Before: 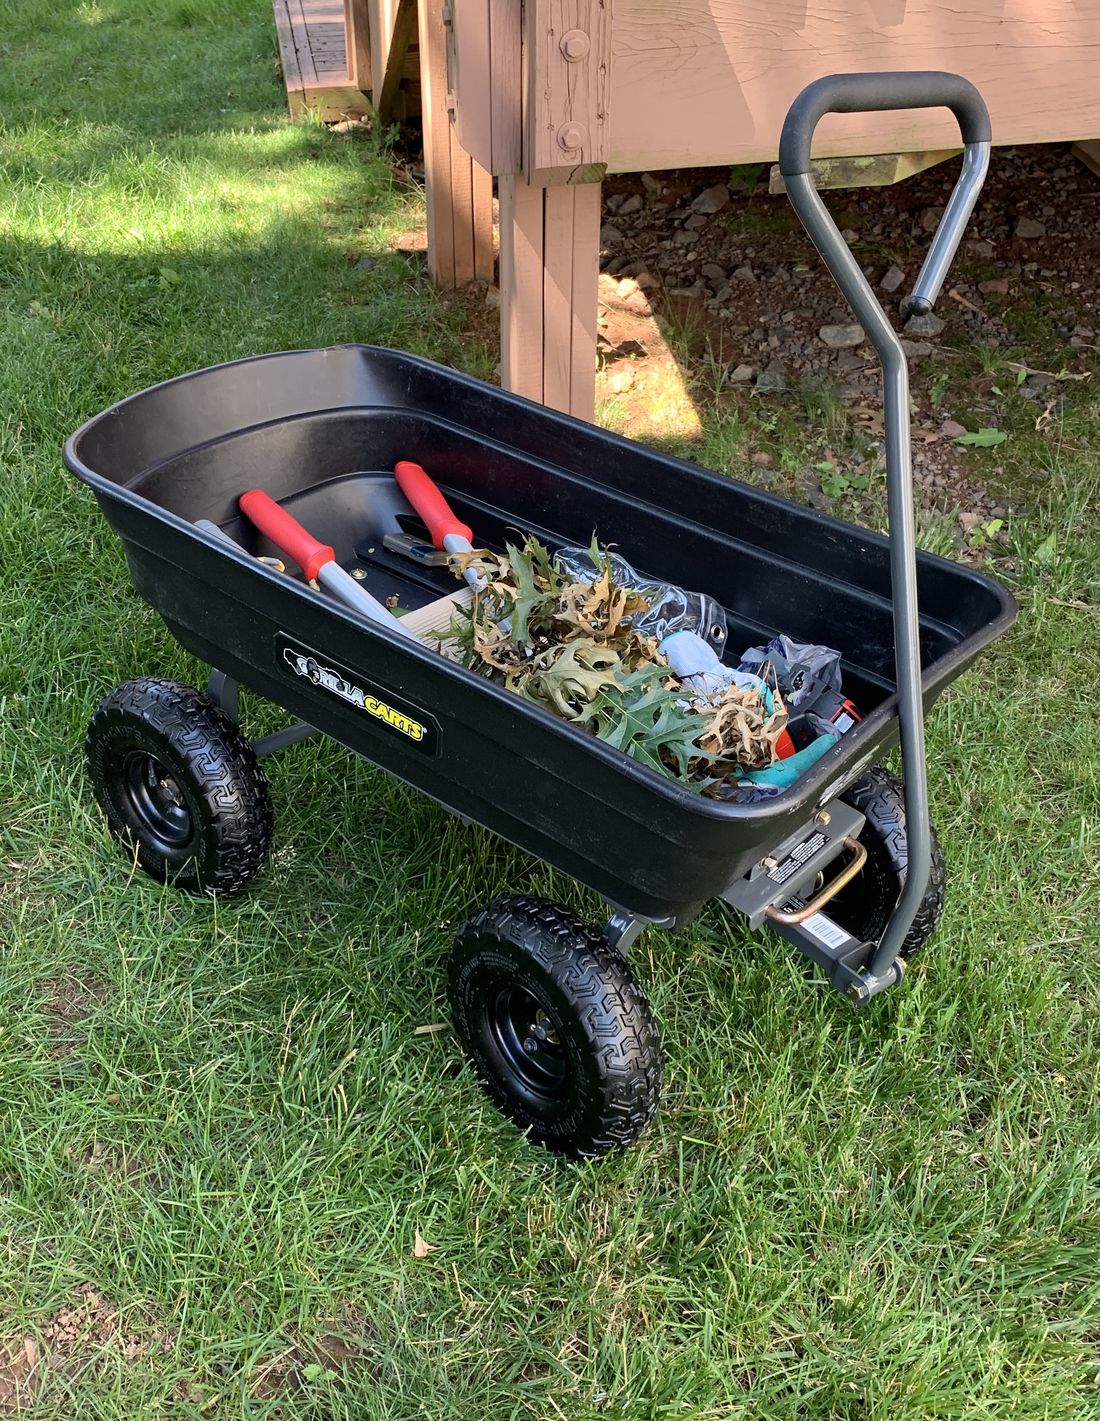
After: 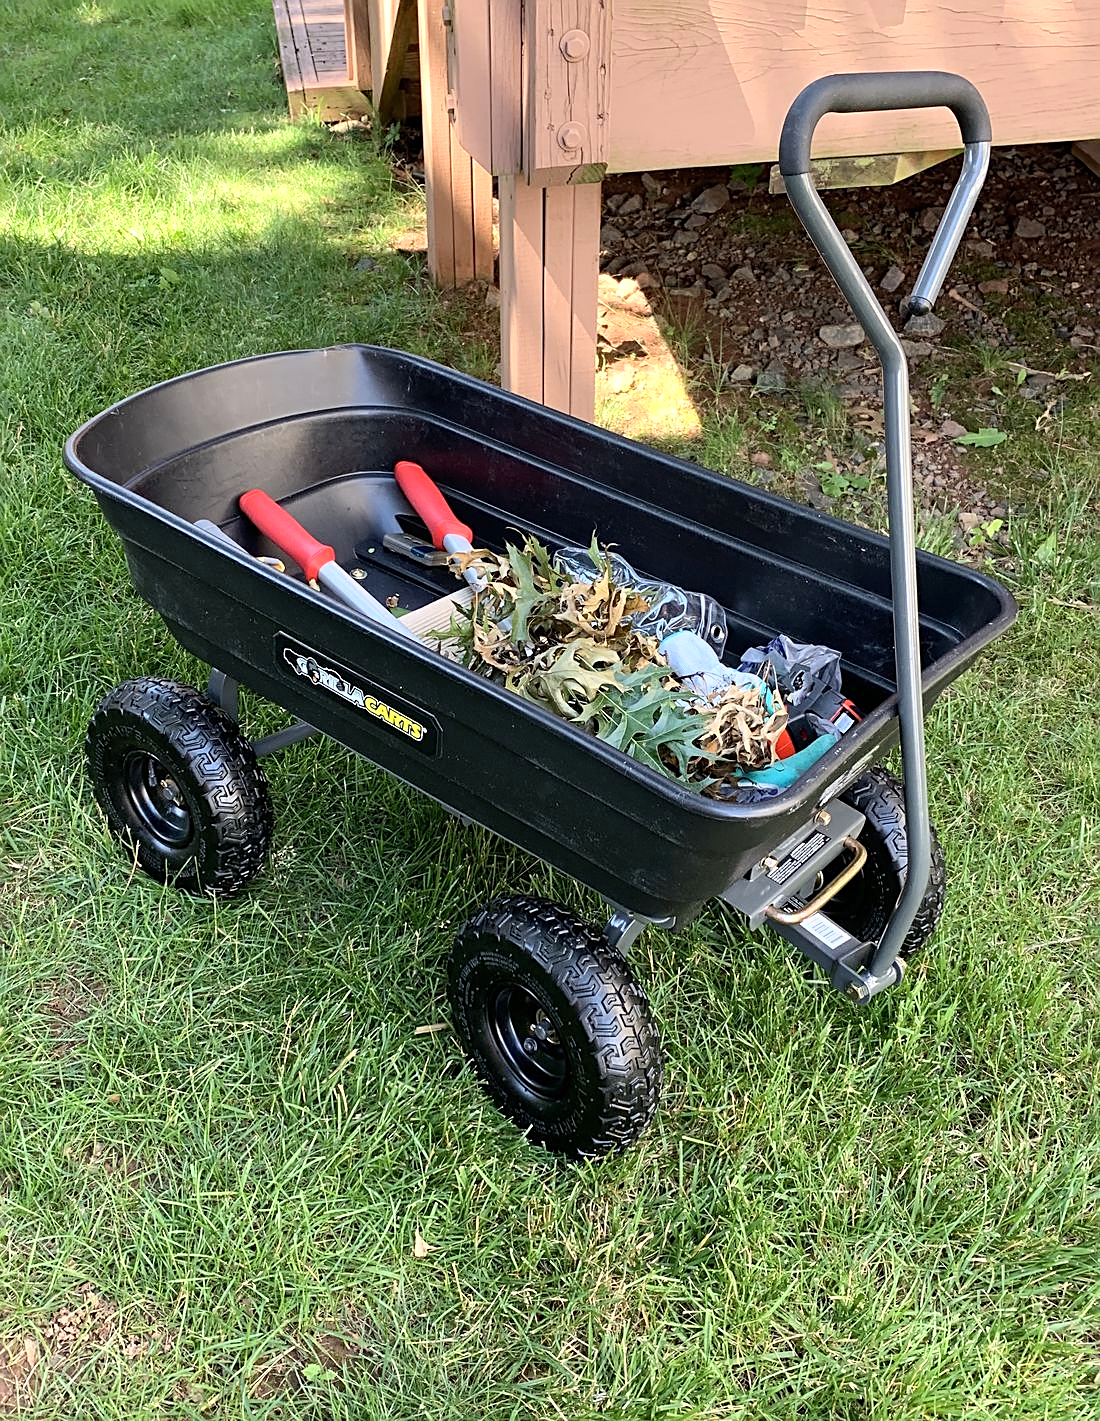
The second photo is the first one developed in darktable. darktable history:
tone curve: curves: ch0 [(0, 0) (0.541, 0.628) (0.906, 0.997)]
sharpen: on, module defaults
